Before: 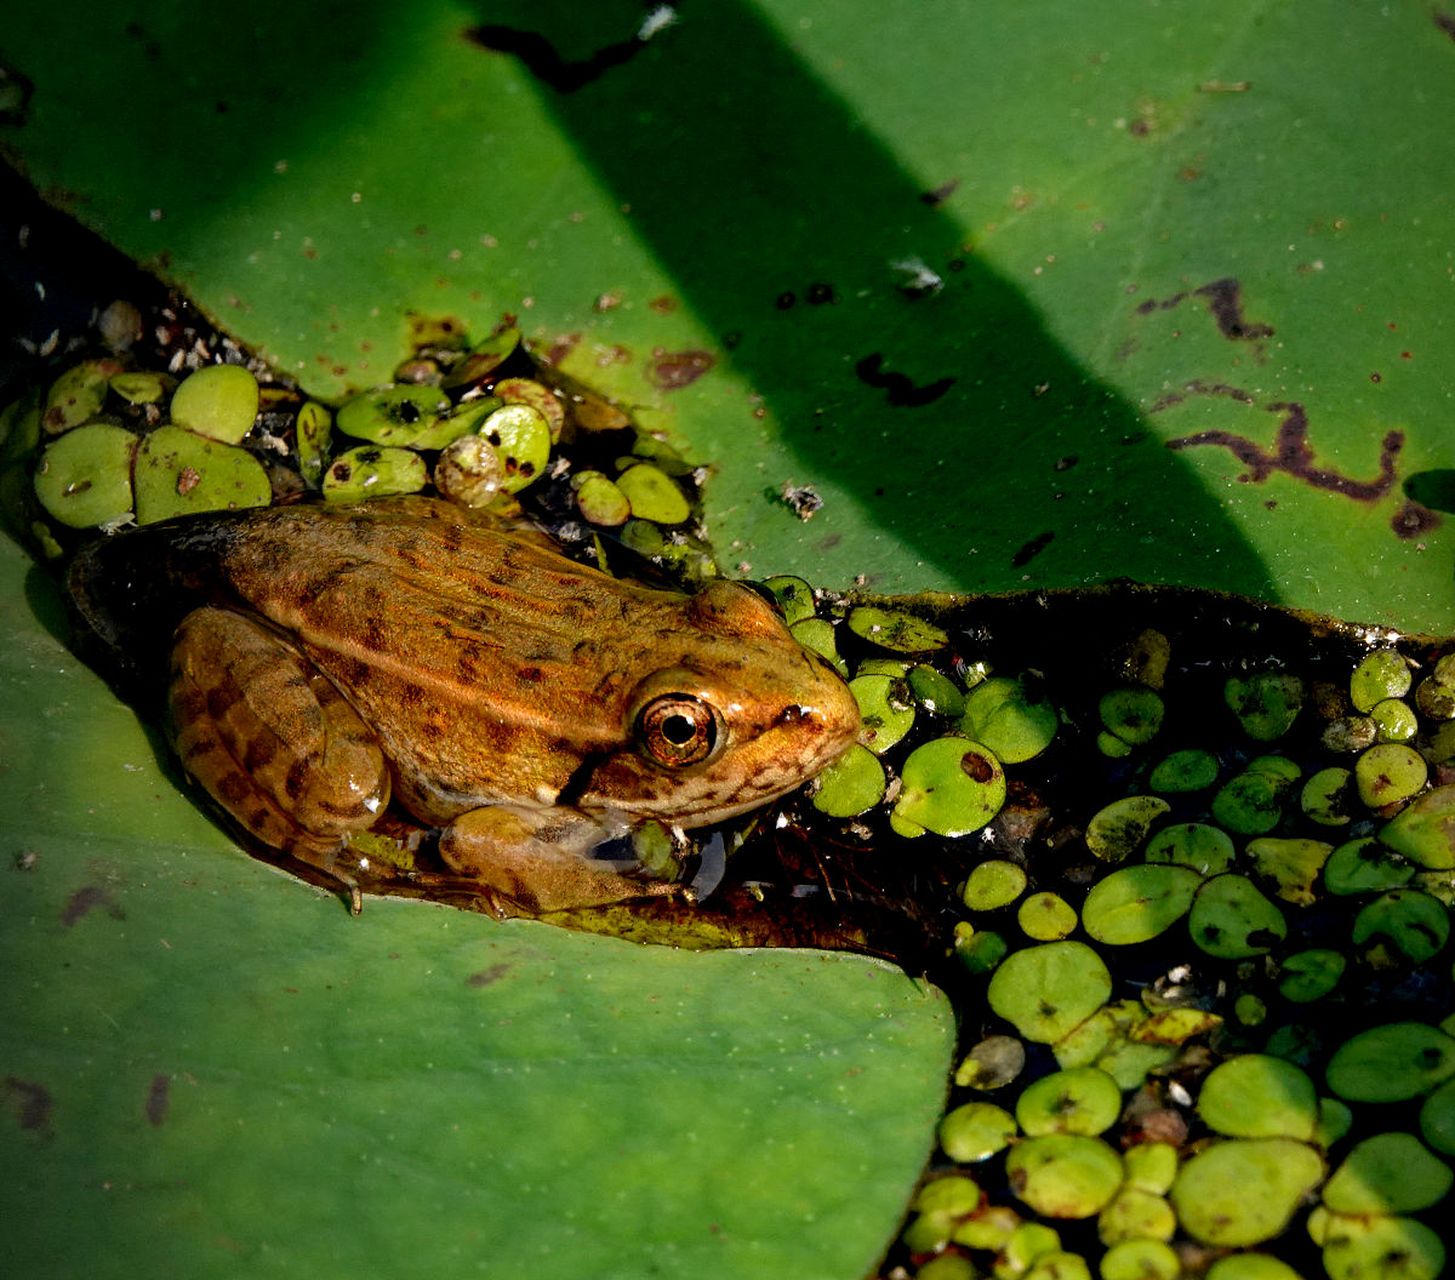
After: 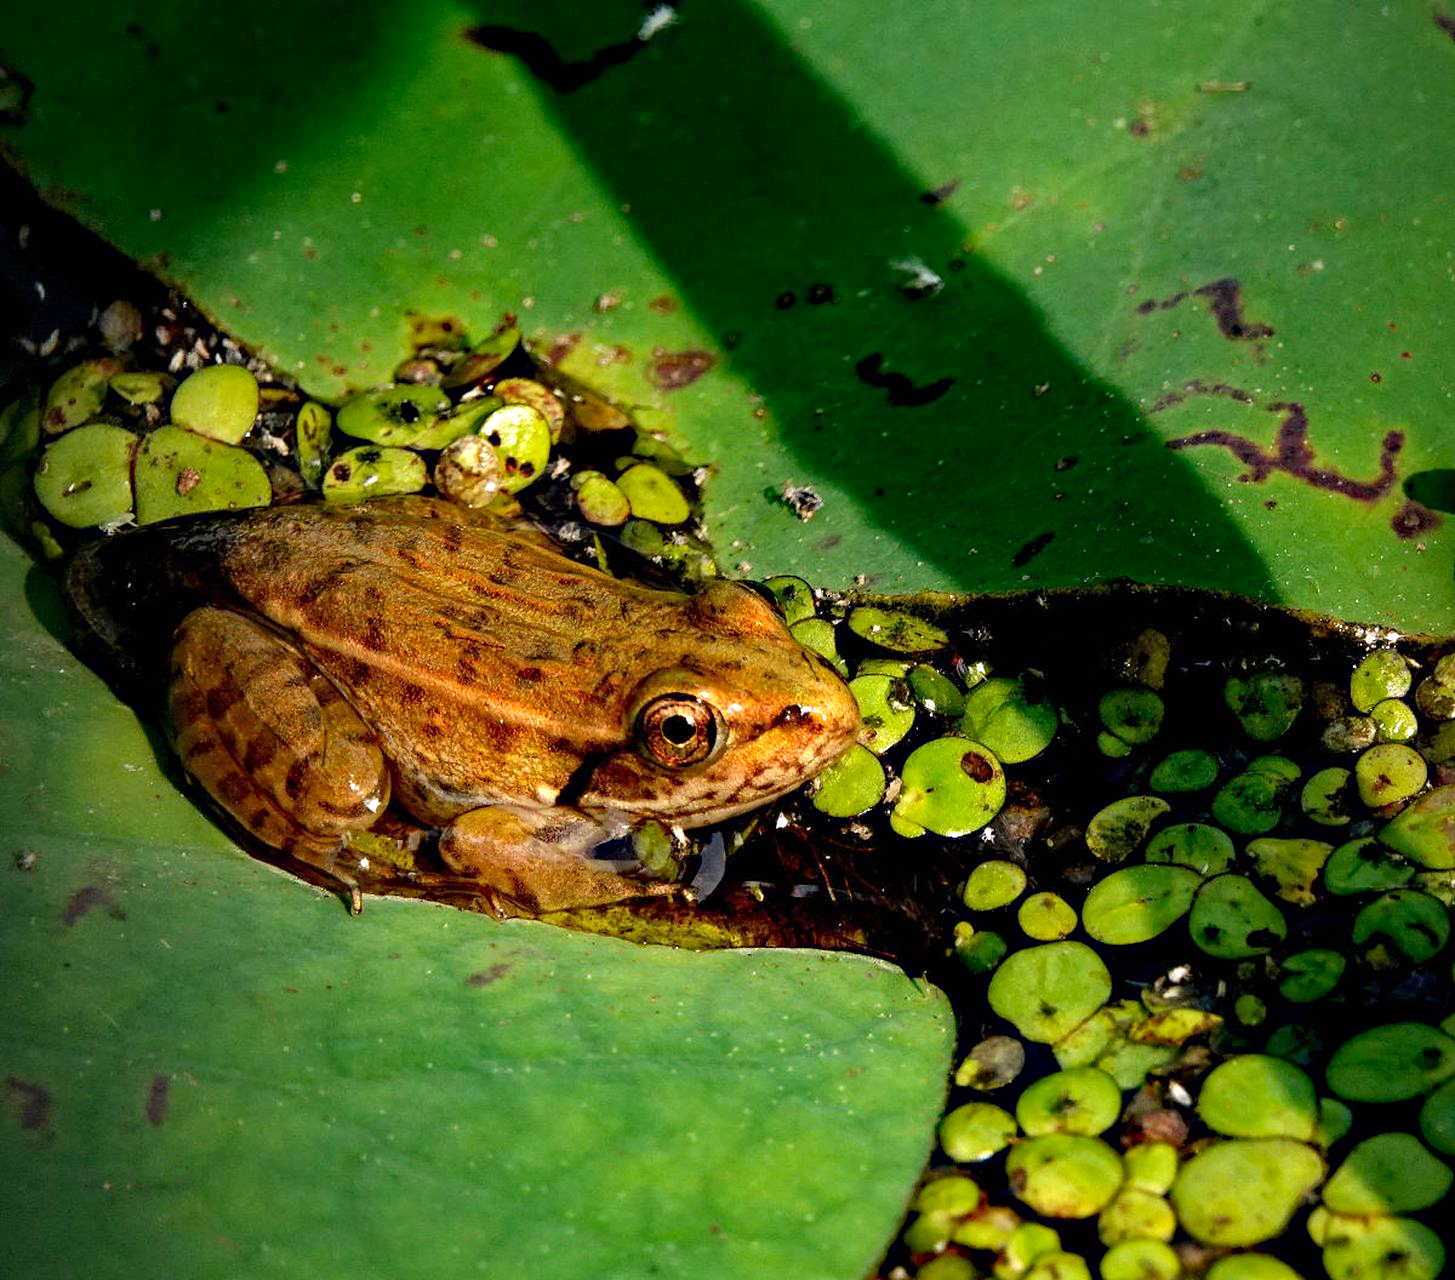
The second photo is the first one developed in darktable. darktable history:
haze removal: adaptive false
contrast brightness saturation: contrast 0.05
exposure: black level correction 0, exposure 0.5 EV, compensate highlight preservation false
